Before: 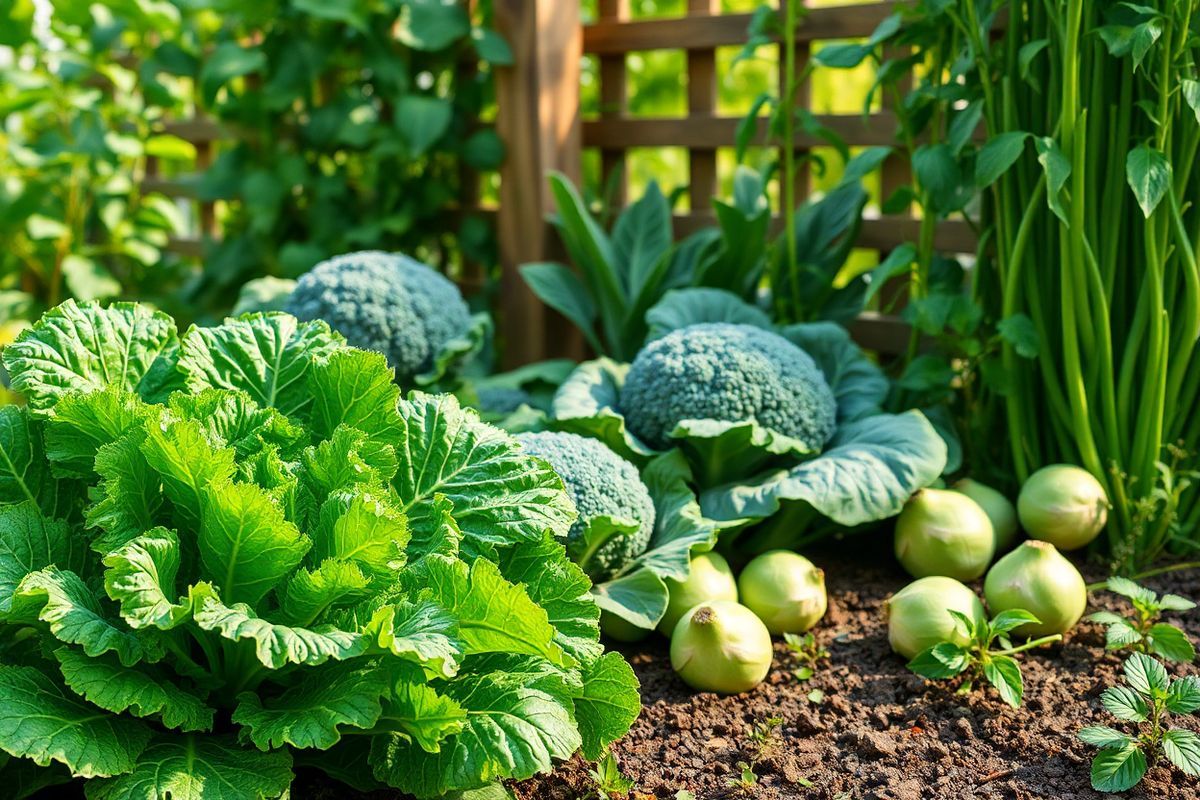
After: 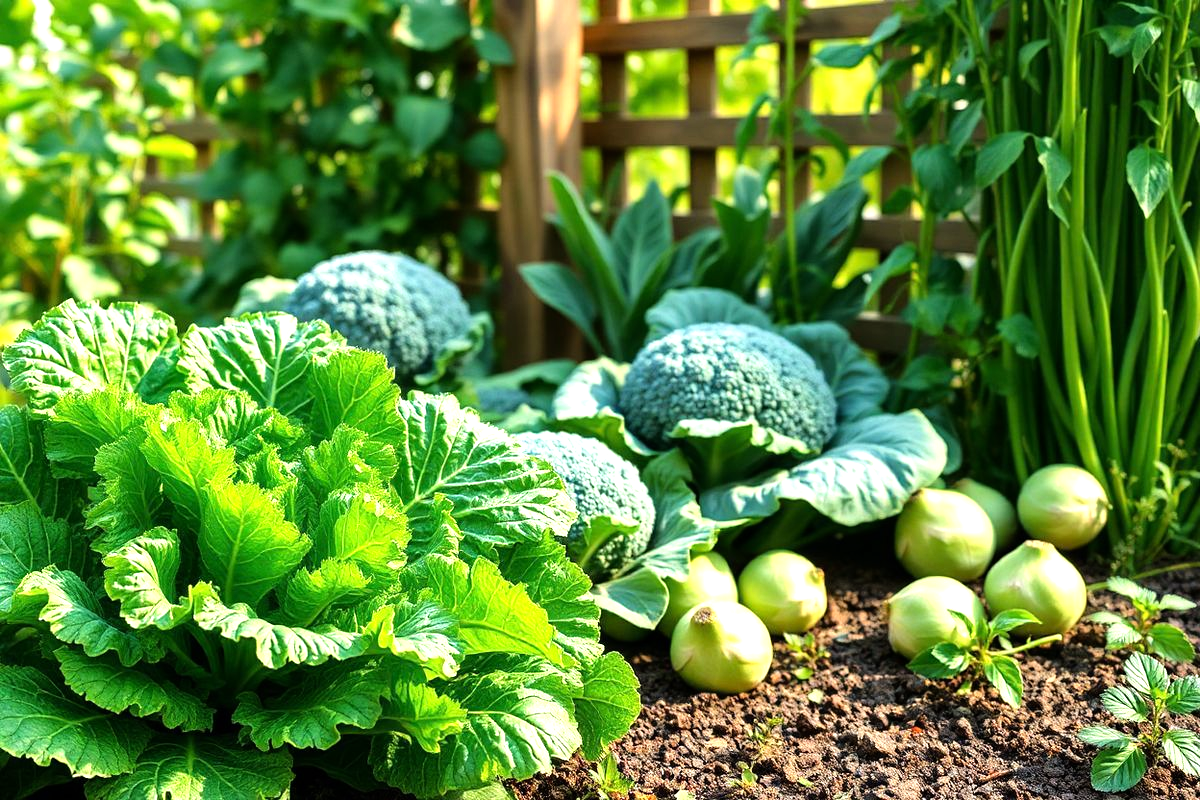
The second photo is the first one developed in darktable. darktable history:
tone equalizer: -8 EV -0.751 EV, -7 EV -0.667 EV, -6 EV -0.567 EV, -5 EV -0.393 EV, -3 EV 0.365 EV, -2 EV 0.6 EV, -1 EV 0.676 EV, +0 EV 0.766 EV
